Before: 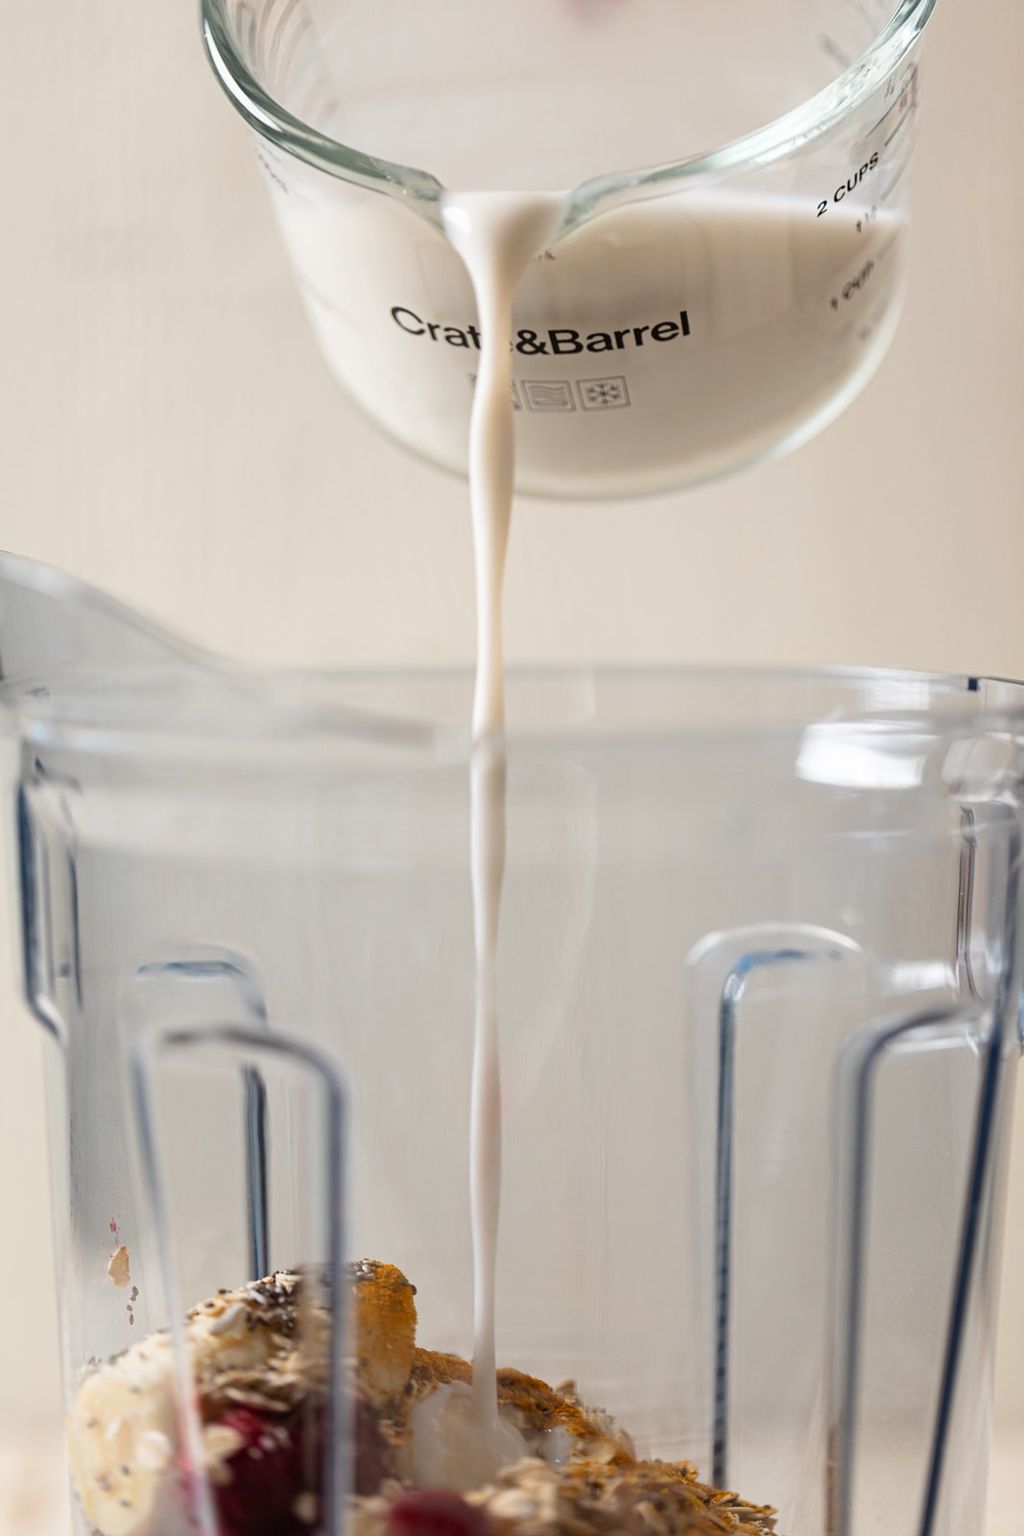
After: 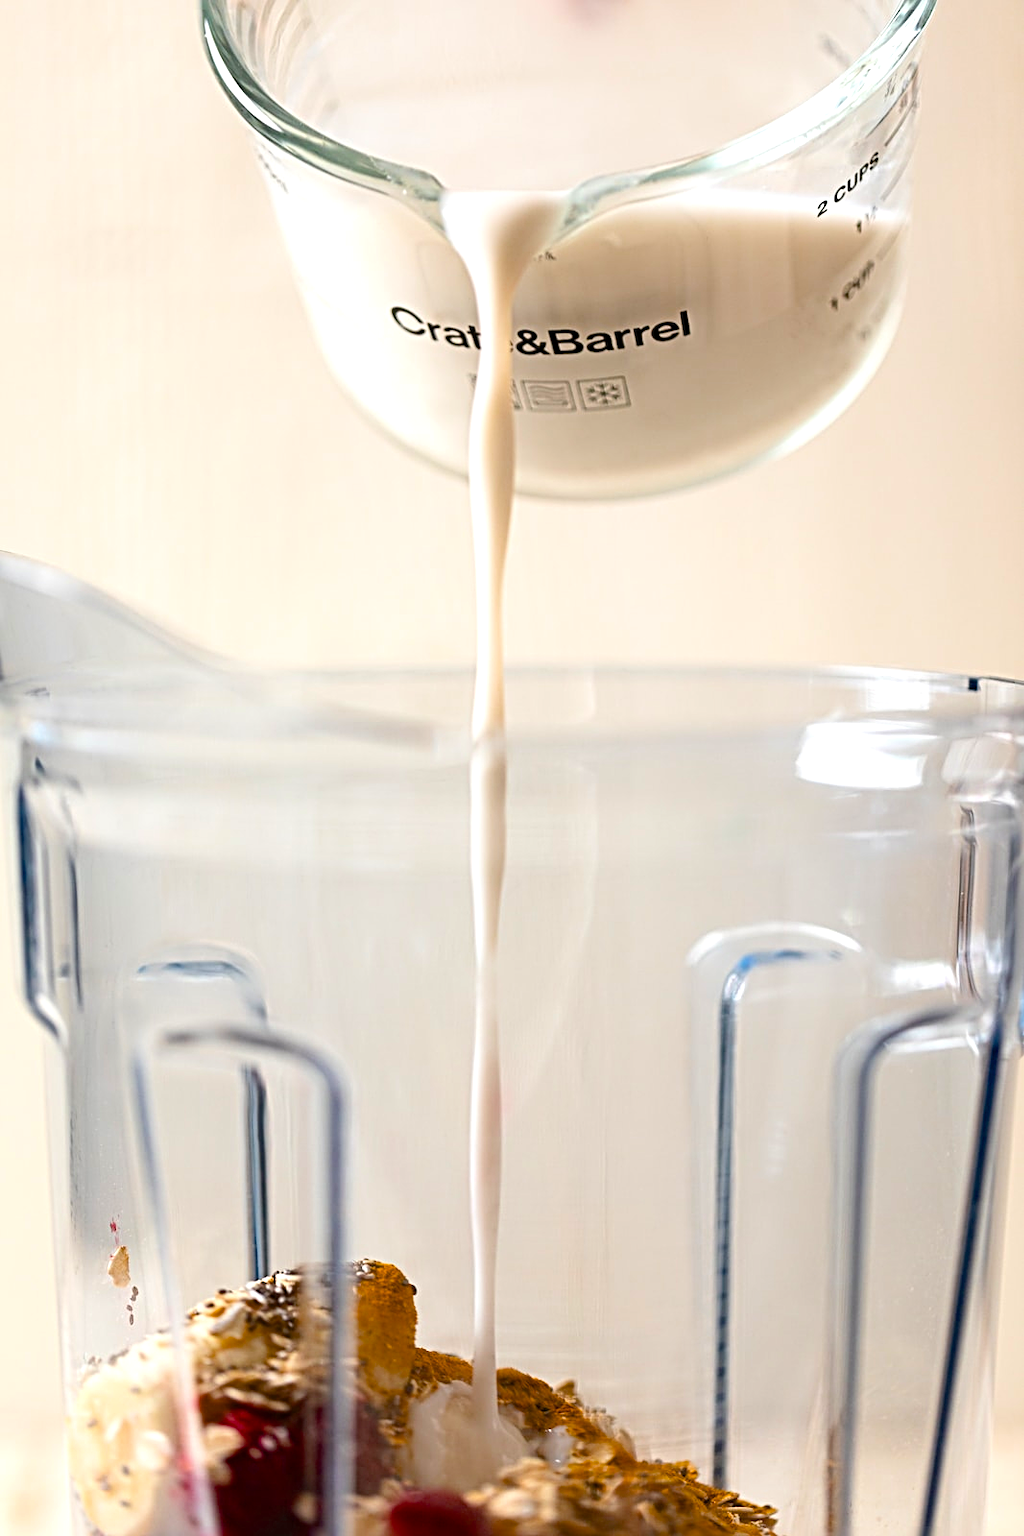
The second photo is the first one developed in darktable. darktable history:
exposure: black level correction 0, exposure 0.7 EV, compensate exposure bias true, compensate highlight preservation false
color balance rgb: shadows lift › luminance -10.33%, shadows lift › chroma 0.986%, shadows lift › hue 114.75°, perceptual saturation grading › global saturation 29.823%, perceptual brilliance grading › highlights 5.645%, perceptual brilliance grading › shadows -9.459%, global vibrance -8.821%, contrast -13.325%, saturation formula JzAzBz (2021)
sharpen: radius 3.996
